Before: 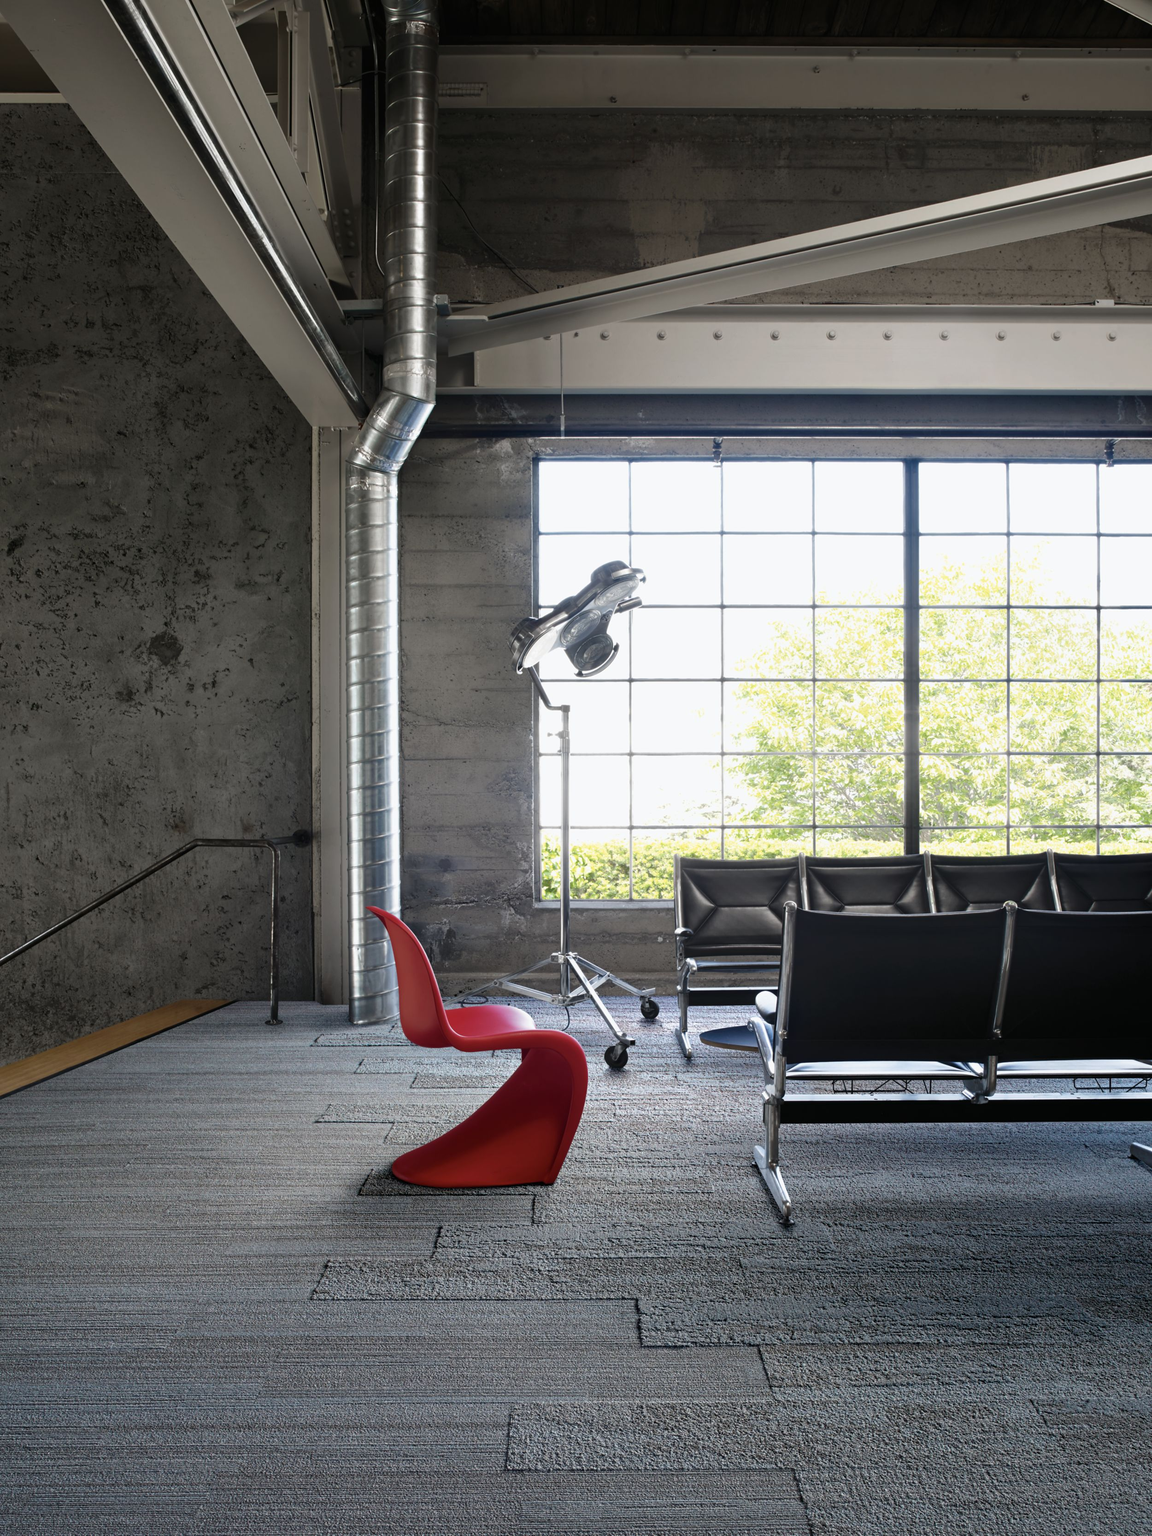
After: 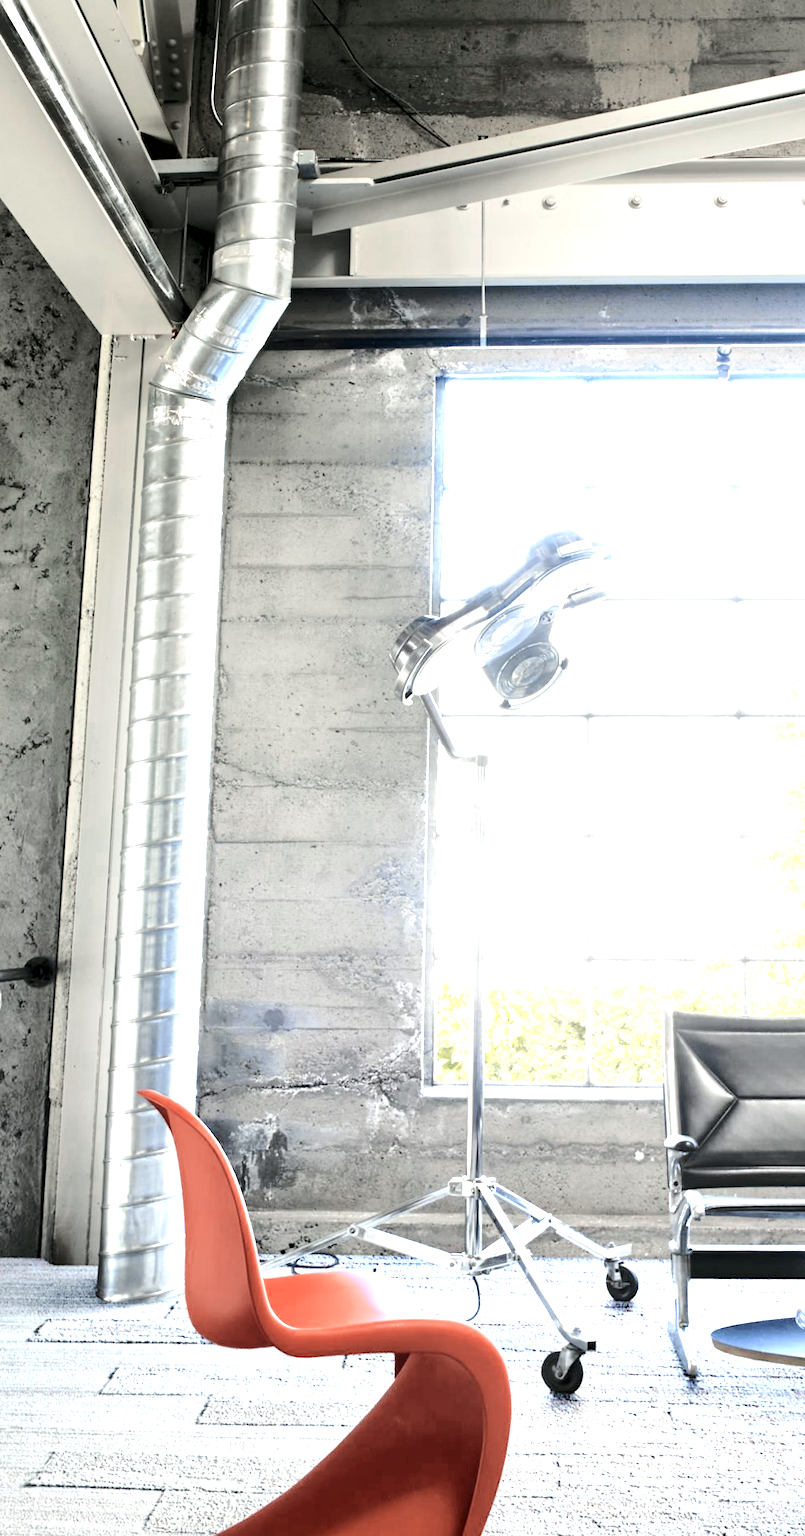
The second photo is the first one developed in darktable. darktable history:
contrast brightness saturation: saturation -0.04
crop: left 17.835%, top 7.675%, right 32.881%, bottom 32.213%
local contrast: mode bilateral grid, contrast 25, coarseness 47, detail 151%, midtone range 0.2
color zones: curves: ch0 [(0, 0.5) (0.125, 0.4) (0.25, 0.5) (0.375, 0.4) (0.5, 0.4) (0.625, 0.6) (0.75, 0.6) (0.875, 0.5)]; ch1 [(0, 0.35) (0.125, 0.45) (0.25, 0.35) (0.375, 0.35) (0.5, 0.35) (0.625, 0.35) (0.75, 0.45) (0.875, 0.35)]; ch2 [(0, 0.6) (0.125, 0.5) (0.25, 0.5) (0.375, 0.6) (0.5, 0.6) (0.625, 0.5) (0.75, 0.5) (0.875, 0.5)]
rotate and perspective: rotation 0.72°, lens shift (vertical) -0.352, lens shift (horizontal) -0.051, crop left 0.152, crop right 0.859, crop top 0.019, crop bottom 0.964
rgb levels: levels [[0.01, 0.419, 0.839], [0, 0.5, 1], [0, 0.5, 1]]
tone curve: curves: ch0 [(0, 0) (0.21, 0.21) (0.43, 0.586) (0.65, 0.793) (1, 1)]; ch1 [(0, 0) (0.382, 0.447) (0.492, 0.484) (0.544, 0.547) (0.583, 0.578) (0.599, 0.595) (0.67, 0.673) (1, 1)]; ch2 [(0, 0) (0.411, 0.382) (0.492, 0.5) (0.531, 0.534) (0.56, 0.573) (0.599, 0.602) (0.696, 0.693) (1, 1)], color space Lab, independent channels, preserve colors none
exposure: black level correction 0, exposure 1.45 EV, compensate exposure bias true, compensate highlight preservation false
